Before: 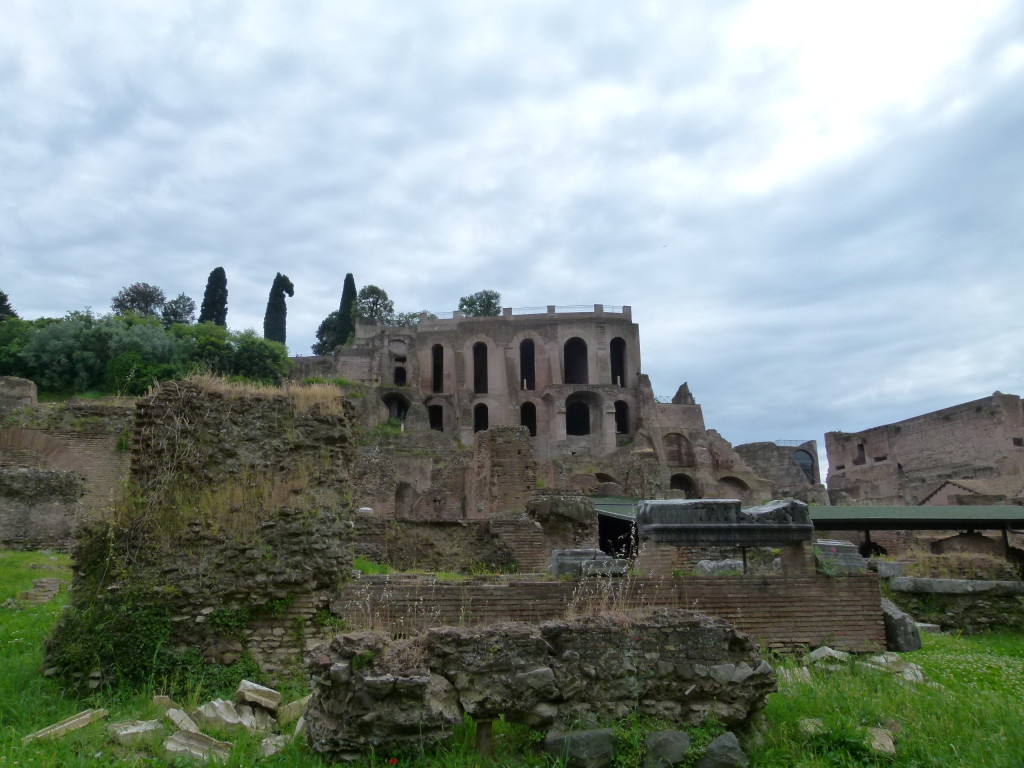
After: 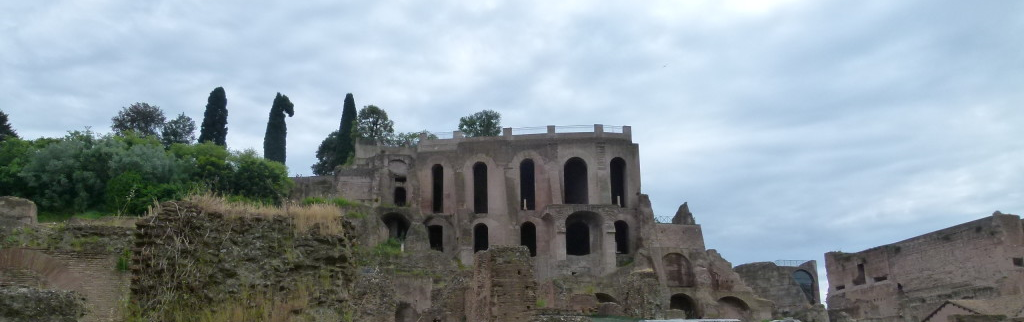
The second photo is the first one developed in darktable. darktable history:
crop and rotate: top 23.551%, bottom 34.447%
